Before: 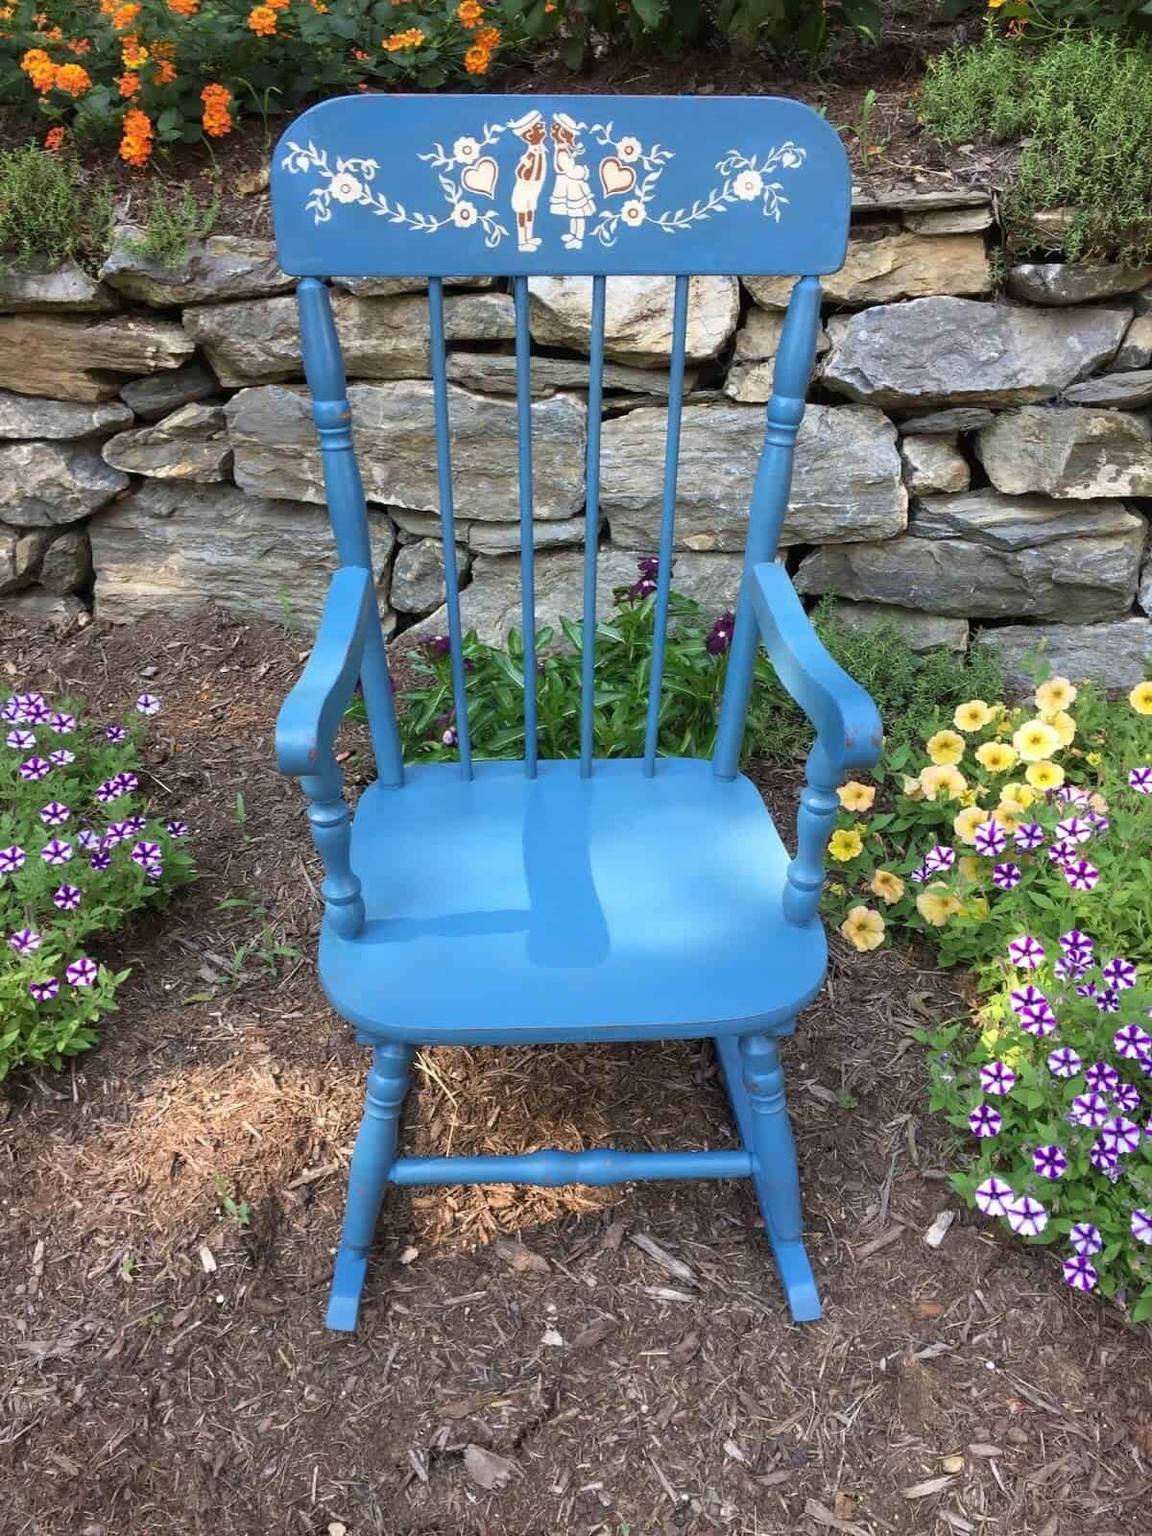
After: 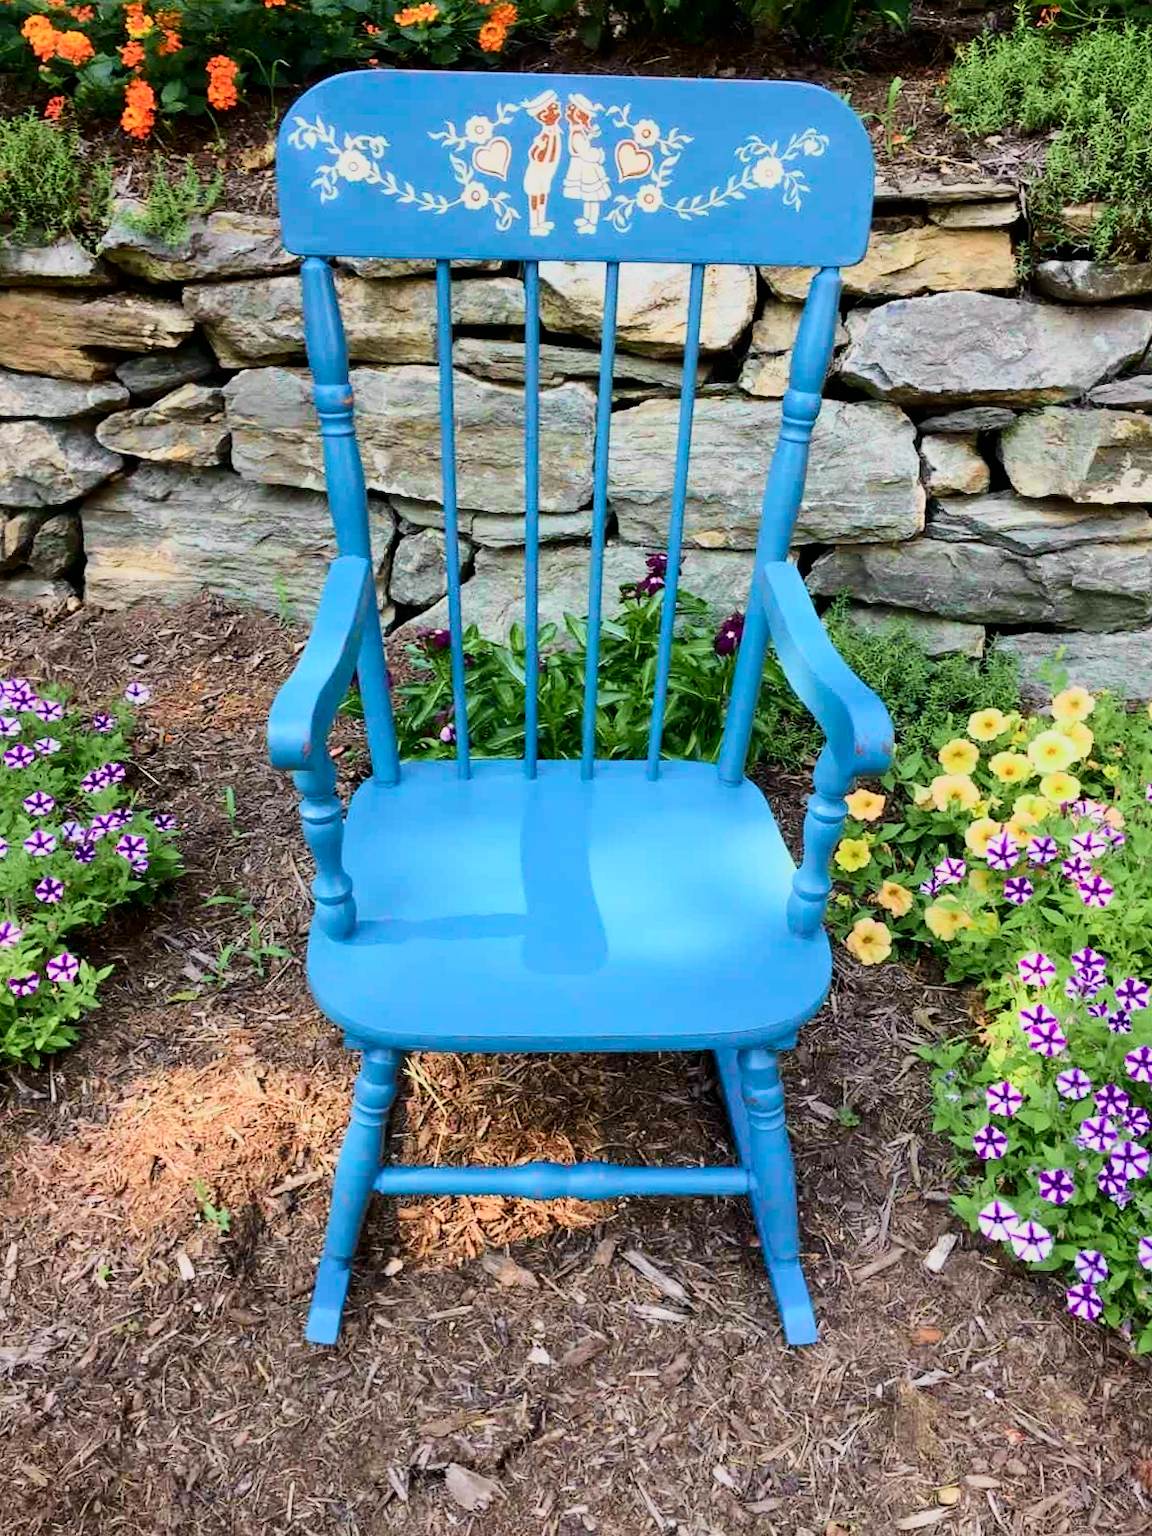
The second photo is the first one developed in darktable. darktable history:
crop and rotate: angle -1.32°
local contrast: mode bilateral grid, contrast 16, coarseness 35, detail 106%, midtone range 0.2
filmic rgb: black relative exposure -7.65 EV, white relative exposure 4.56 EV, hardness 3.61
tone curve: curves: ch0 [(0, 0.003) (0.044, 0.025) (0.12, 0.089) (0.197, 0.168) (0.281, 0.273) (0.468, 0.548) (0.583, 0.691) (0.701, 0.815) (0.86, 0.922) (1, 0.982)]; ch1 [(0, 0) (0.232, 0.214) (0.404, 0.376) (0.461, 0.425) (0.493, 0.481) (0.501, 0.5) (0.517, 0.524) (0.55, 0.585) (0.598, 0.651) (0.671, 0.735) (0.796, 0.85) (1, 1)]; ch2 [(0, 0) (0.249, 0.216) (0.357, 0.317) (0.448, 0.432) (0.478, 0.492) (0.498, 0.499) (0.517, 0.527) (0.537, 0.564) (0.569, 0.617) (0.61, 0.659) (0.706, 0.75) (0.808, 0.809) (0.991, 0.968)], color space Lab, independent channels, preserve colors none
